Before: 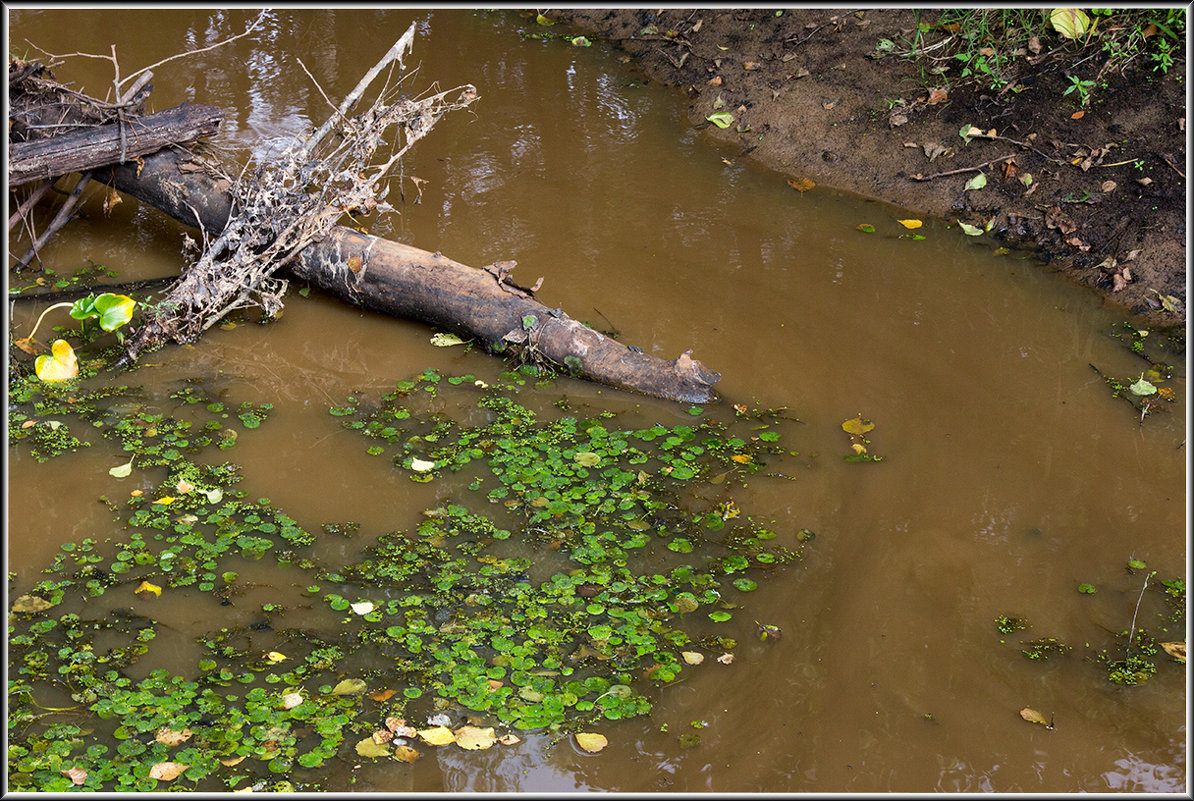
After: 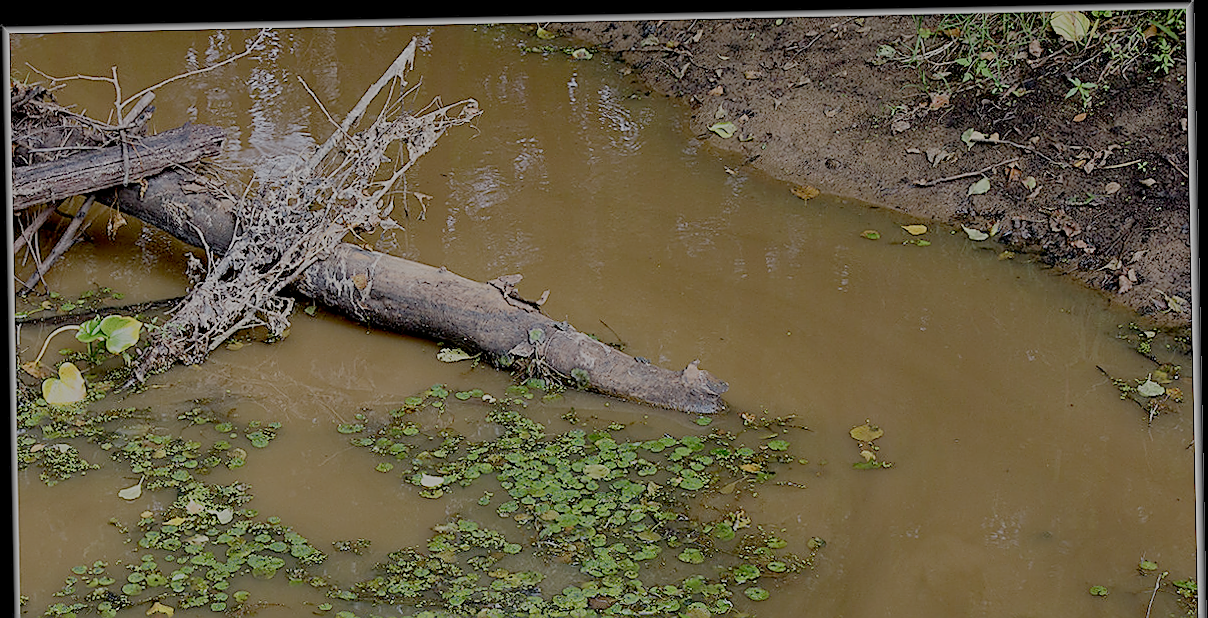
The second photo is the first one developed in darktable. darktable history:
rotate and perspective: rotation -1.17°, automatic cropping off
filmic rgb: white relative exposure 8 EV, threshold 3 EV, structure ↔ texture 100%, target black luminance 0%, hardness 2.44, latitude 76.53%, contrast 0.562, shadows ↔ highlights balance 0%, preserve chrominance no, color science v4 (2020), iterations of high-quality reconstruction 10, type of noise poissonian, enable highlight reconstruction true
sharpen: radius 1.4, amount 1.25, threshold 0.7
crop: bottom 24.967%
